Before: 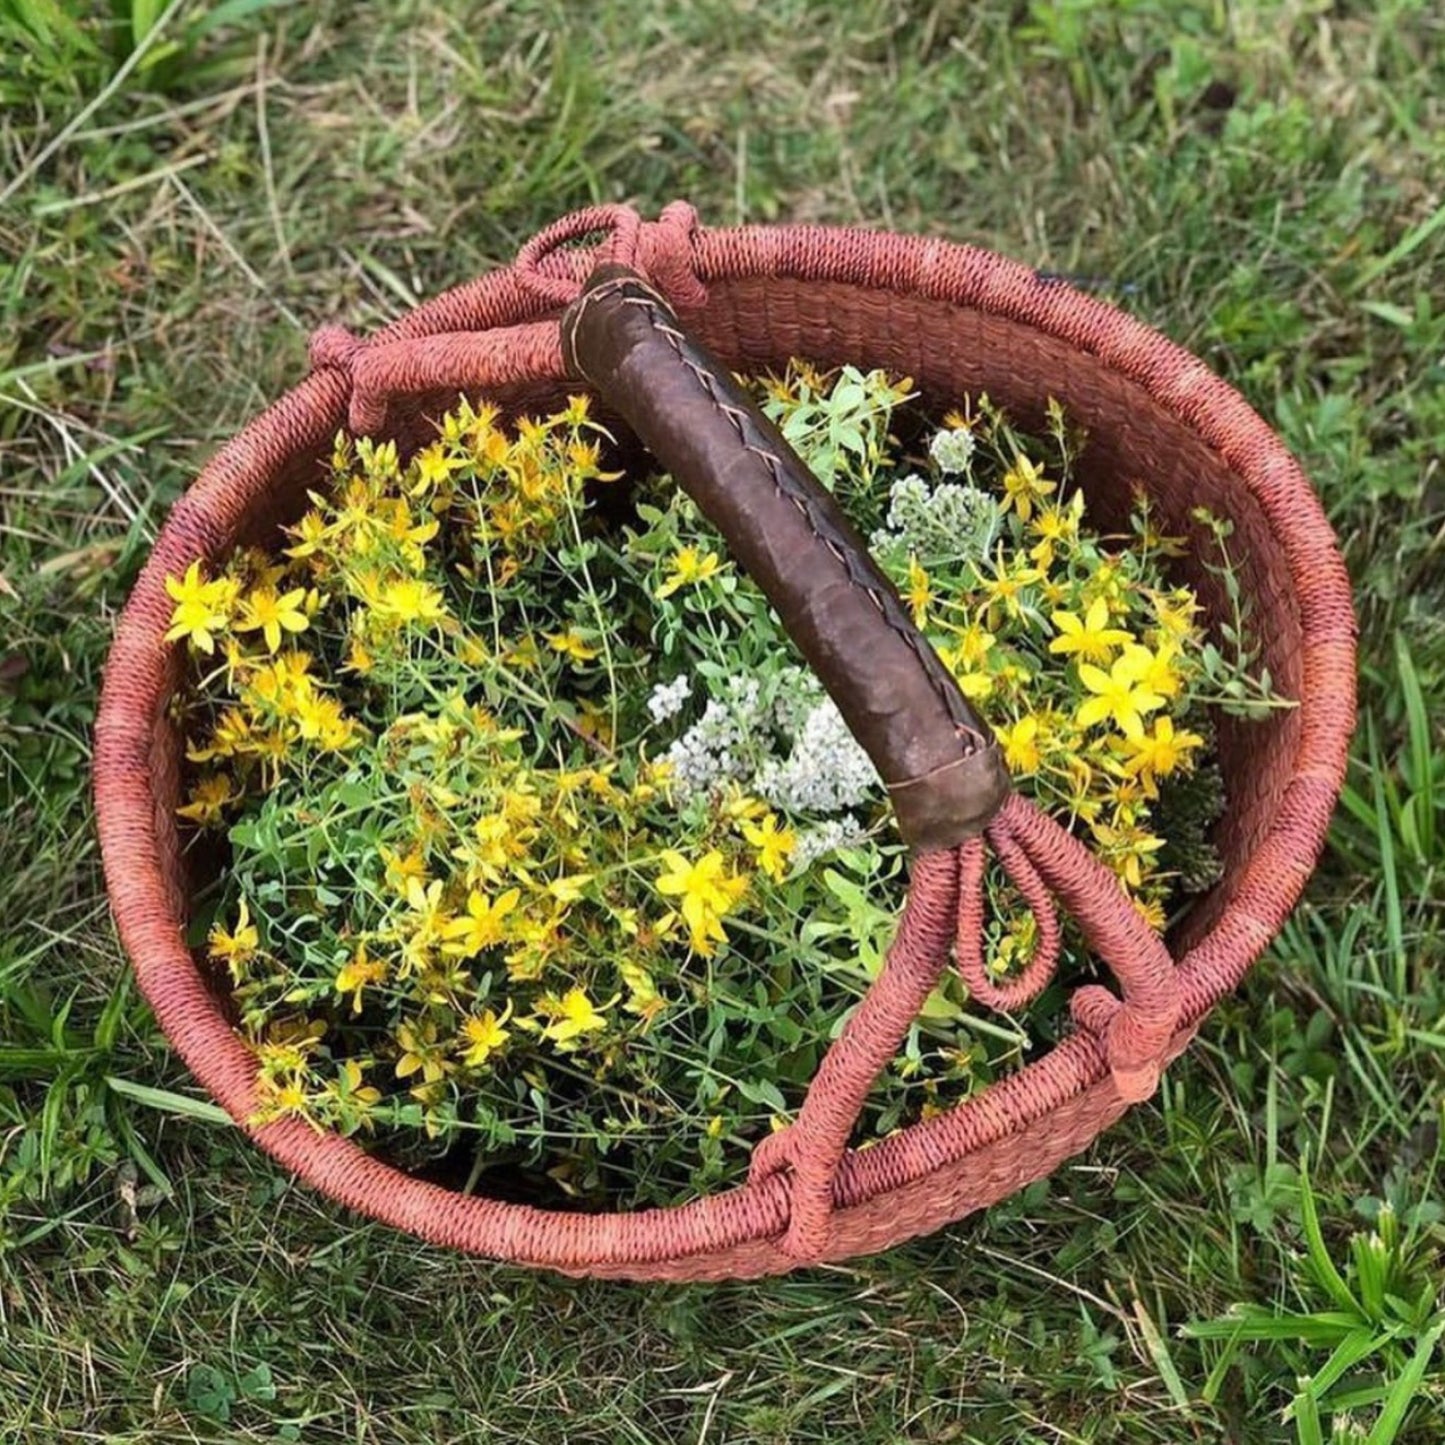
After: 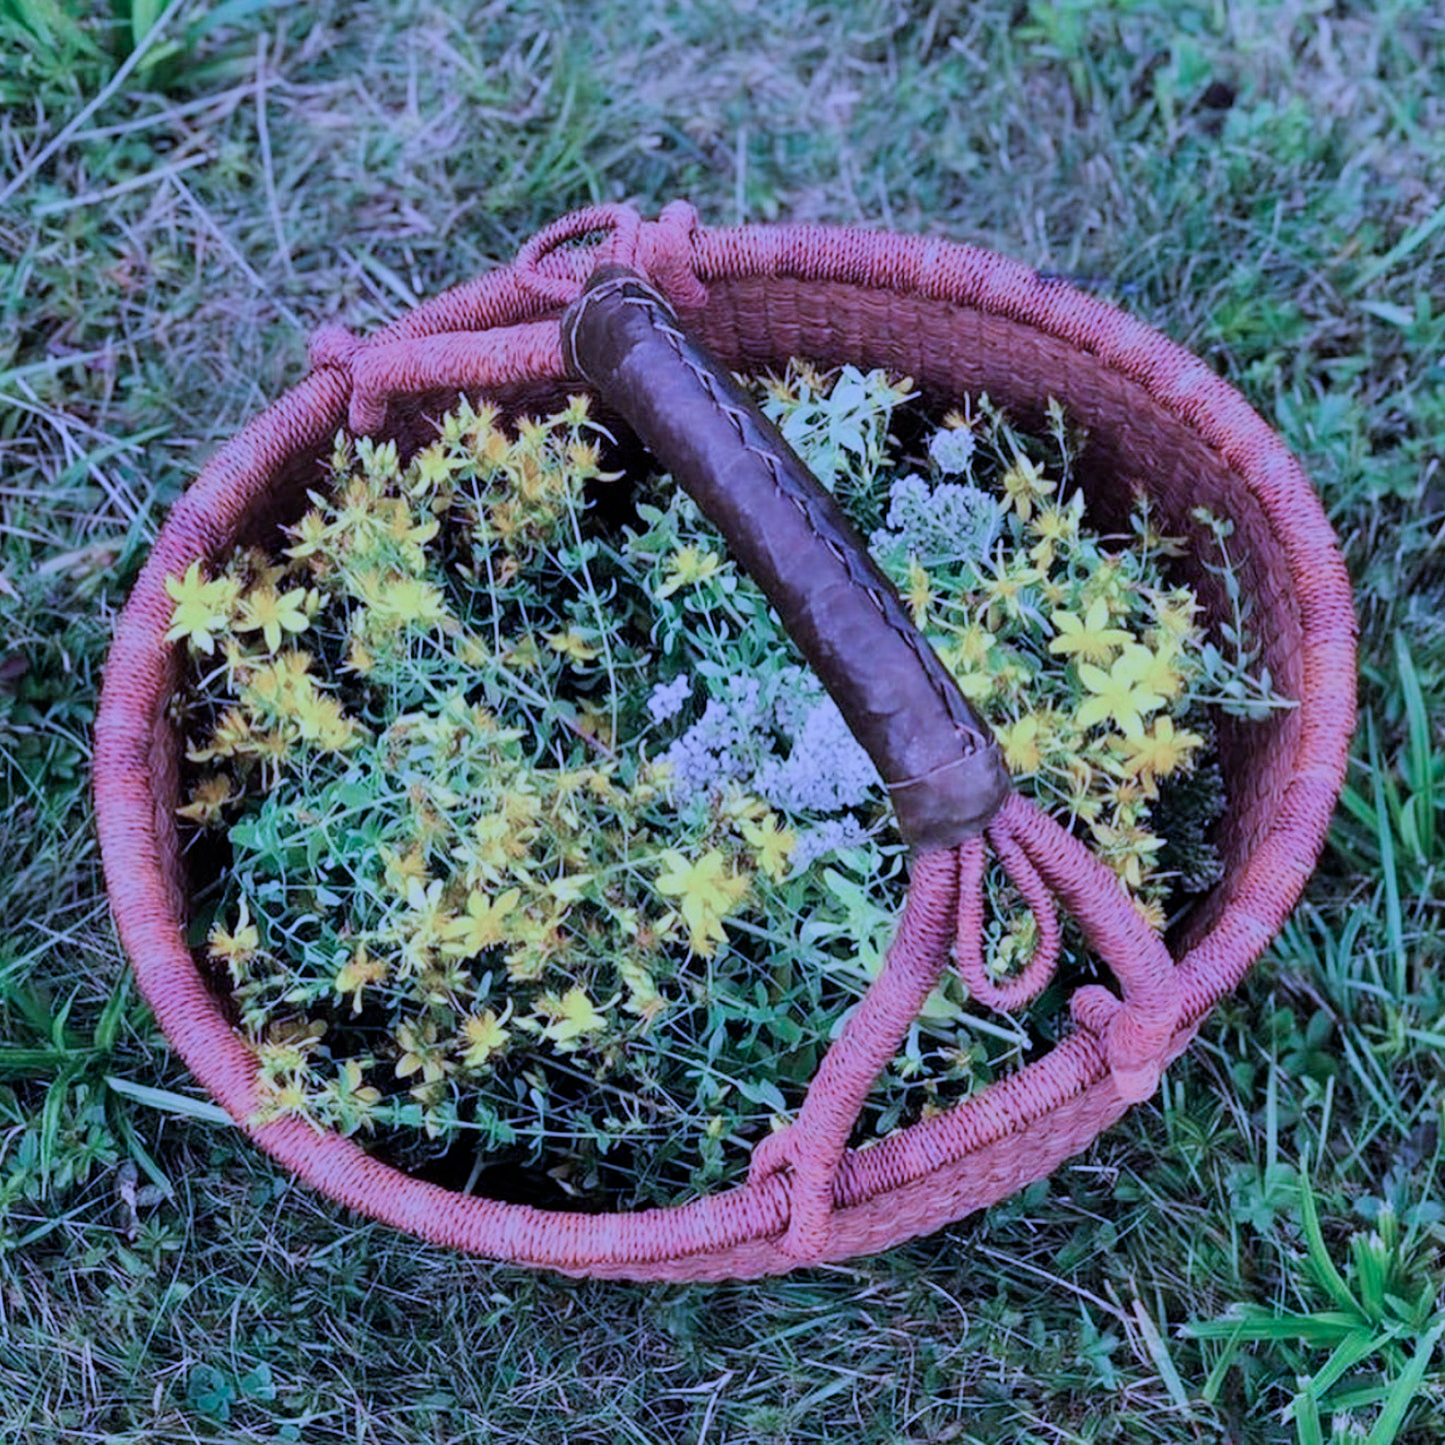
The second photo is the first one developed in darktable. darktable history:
filmic rgb: black relative exposure -7.32 EV, white relative exposure 5.09 EV, hardness 3.2
color calibration: output R [1.063, -0.012, -0.003, 0], output B [-0.079, 0.047, 1, 0], illuminant custom, x 0.46, y 0.43, temperature 2642.66 K
